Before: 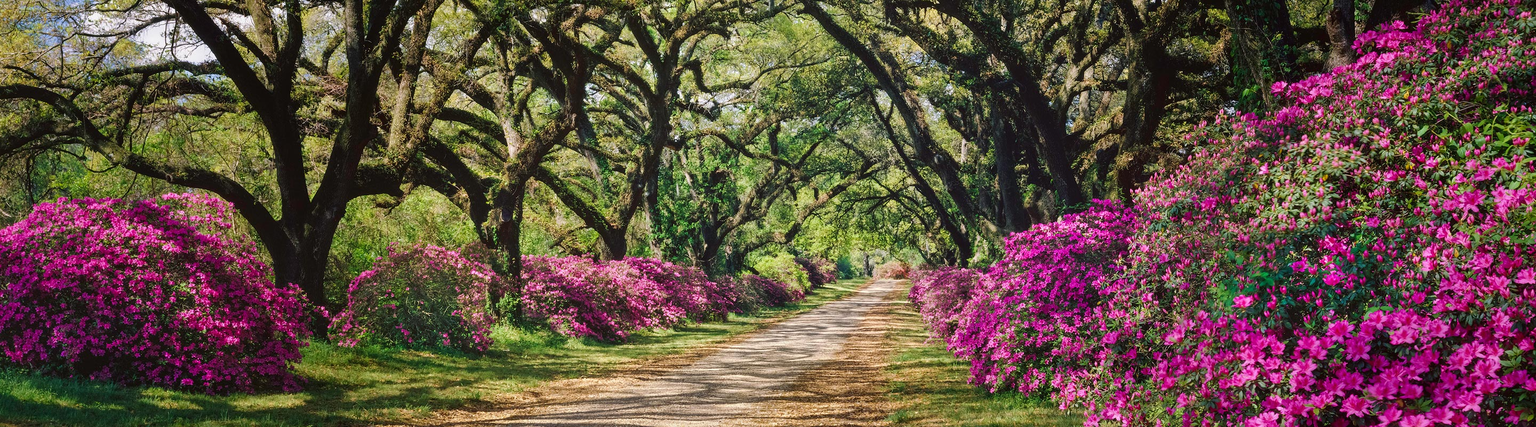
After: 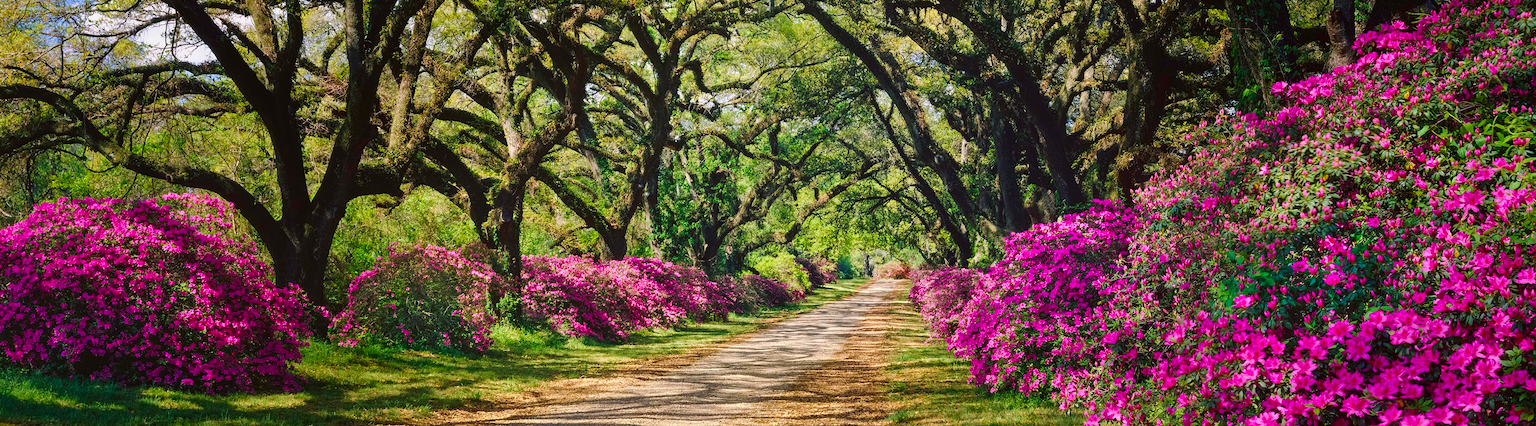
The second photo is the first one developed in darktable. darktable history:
contrast brightness saturation: contrast 0.091, saturation 0.274
